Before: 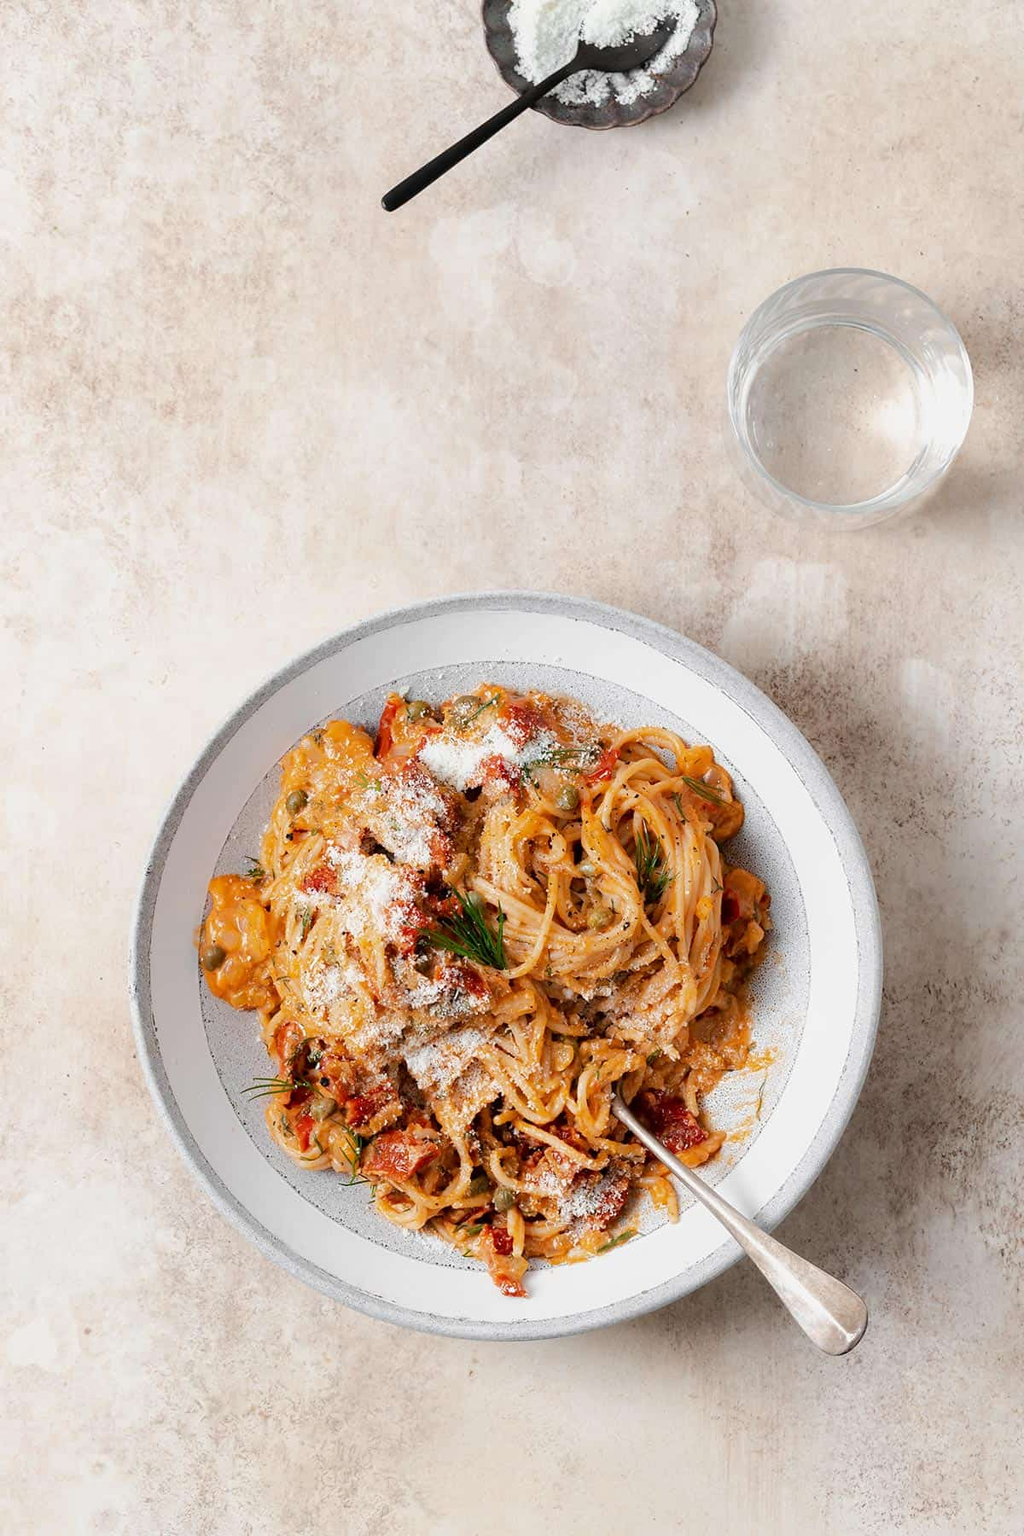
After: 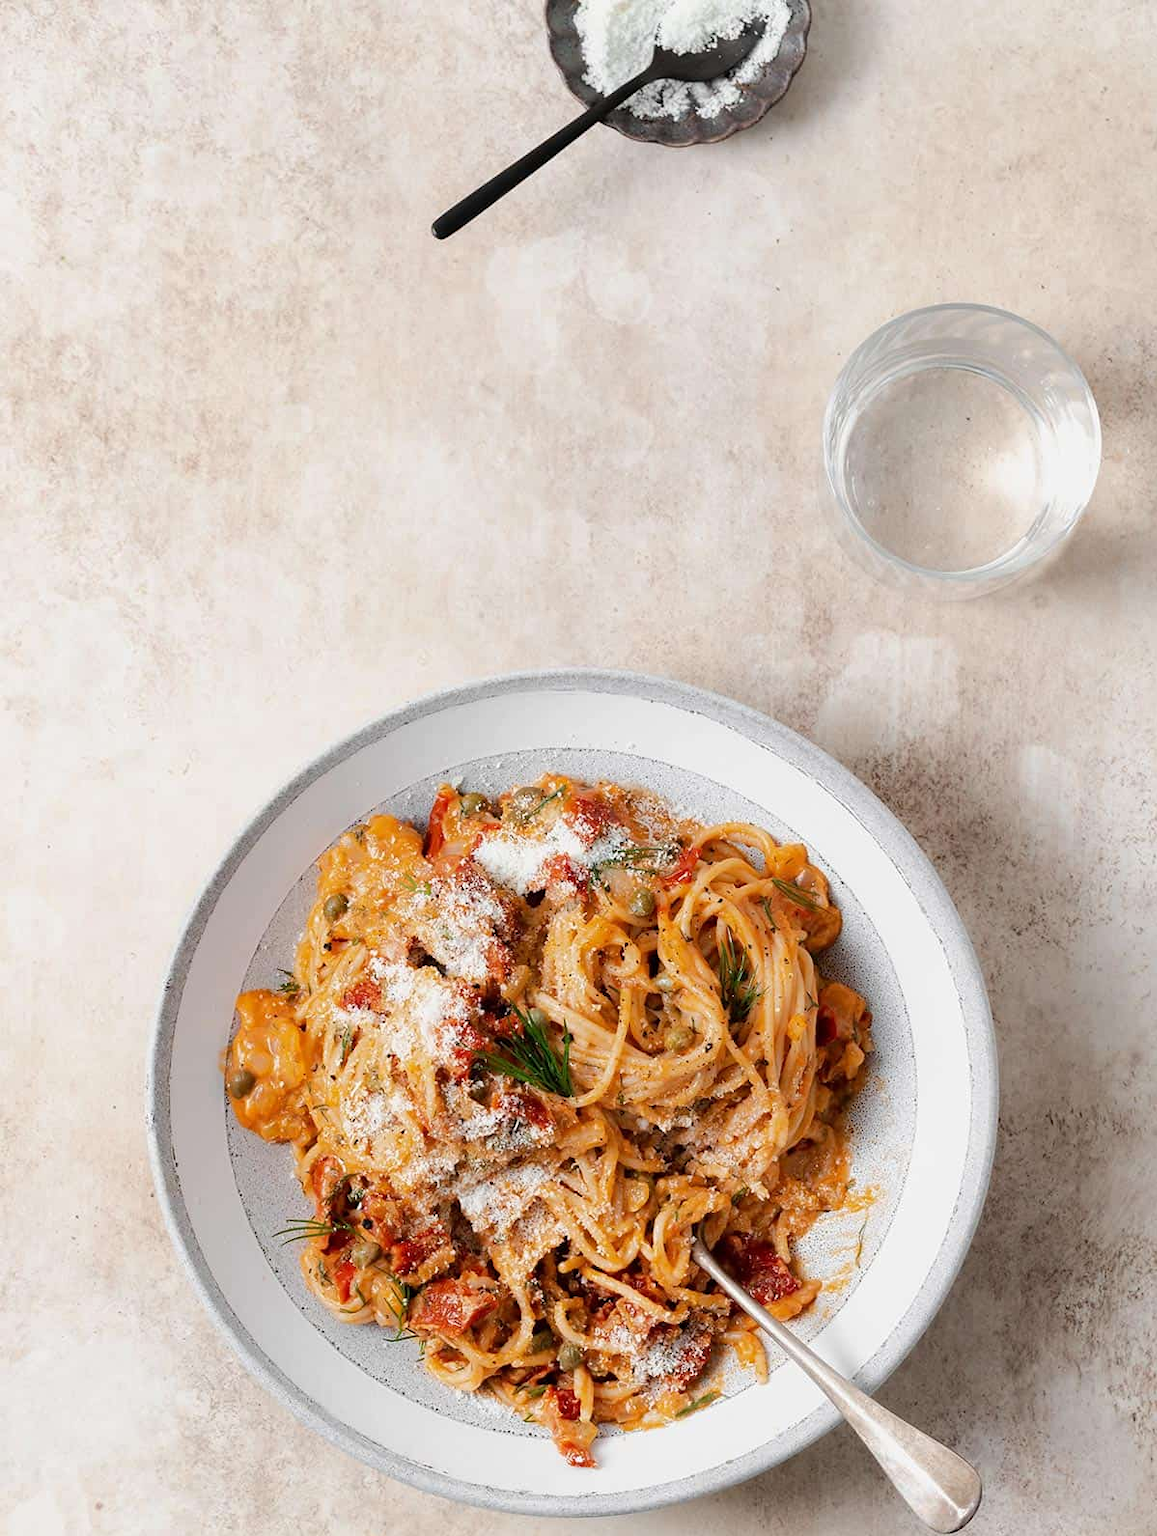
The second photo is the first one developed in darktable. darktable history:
crop and rotate: top 0%, bottom 11.556%
